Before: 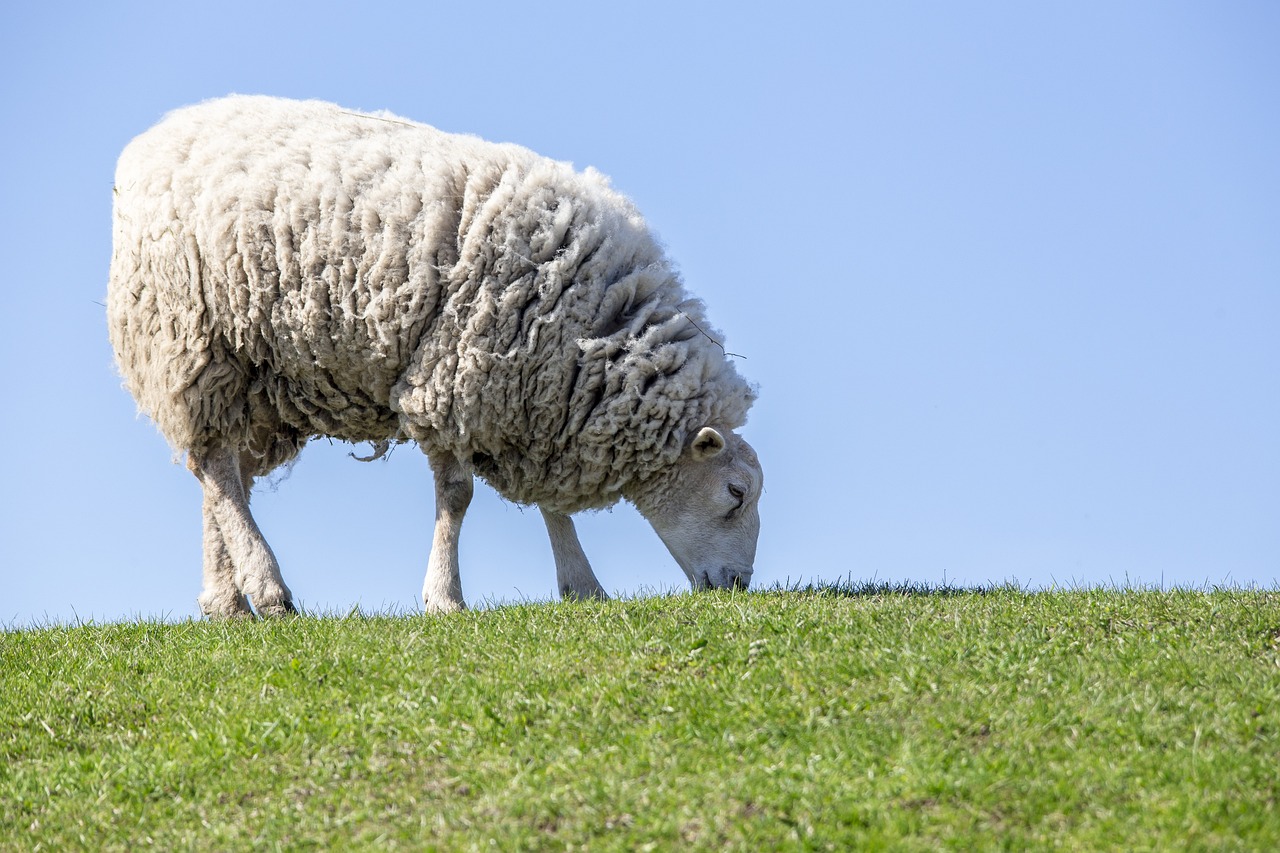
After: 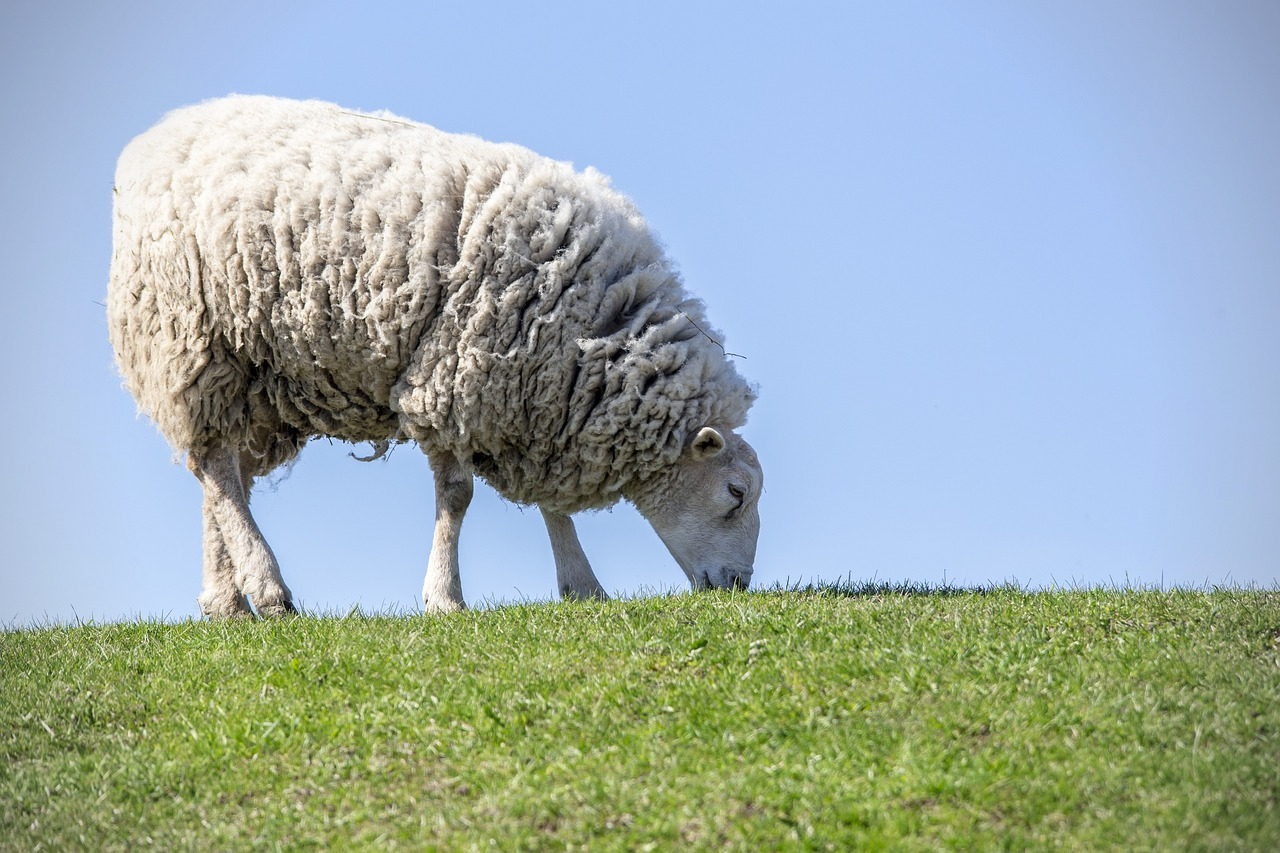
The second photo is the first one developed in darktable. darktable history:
vignetting: fall-off radius 61.08%, unbound false
